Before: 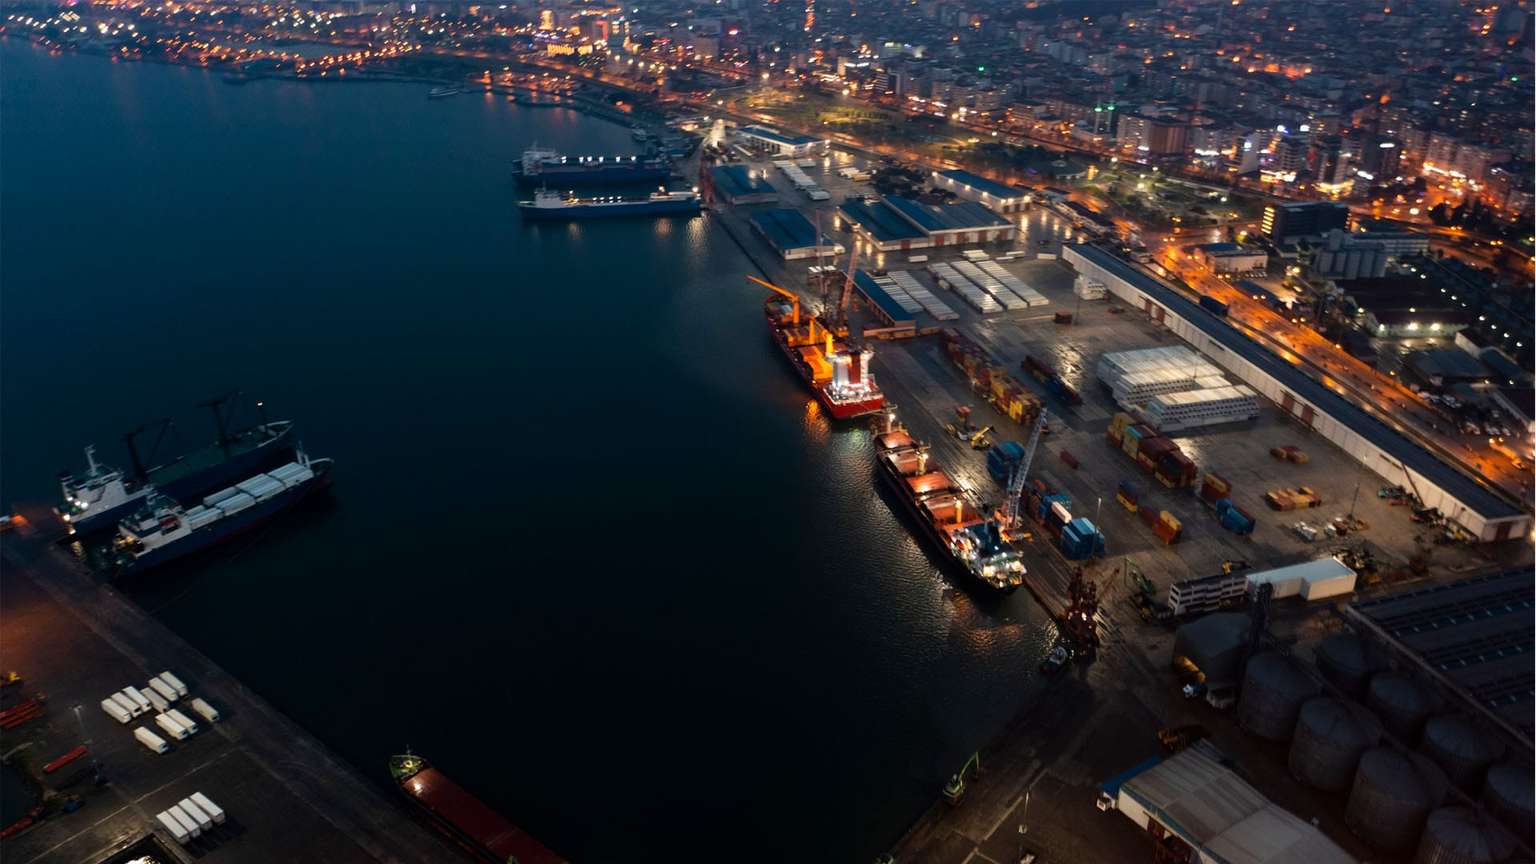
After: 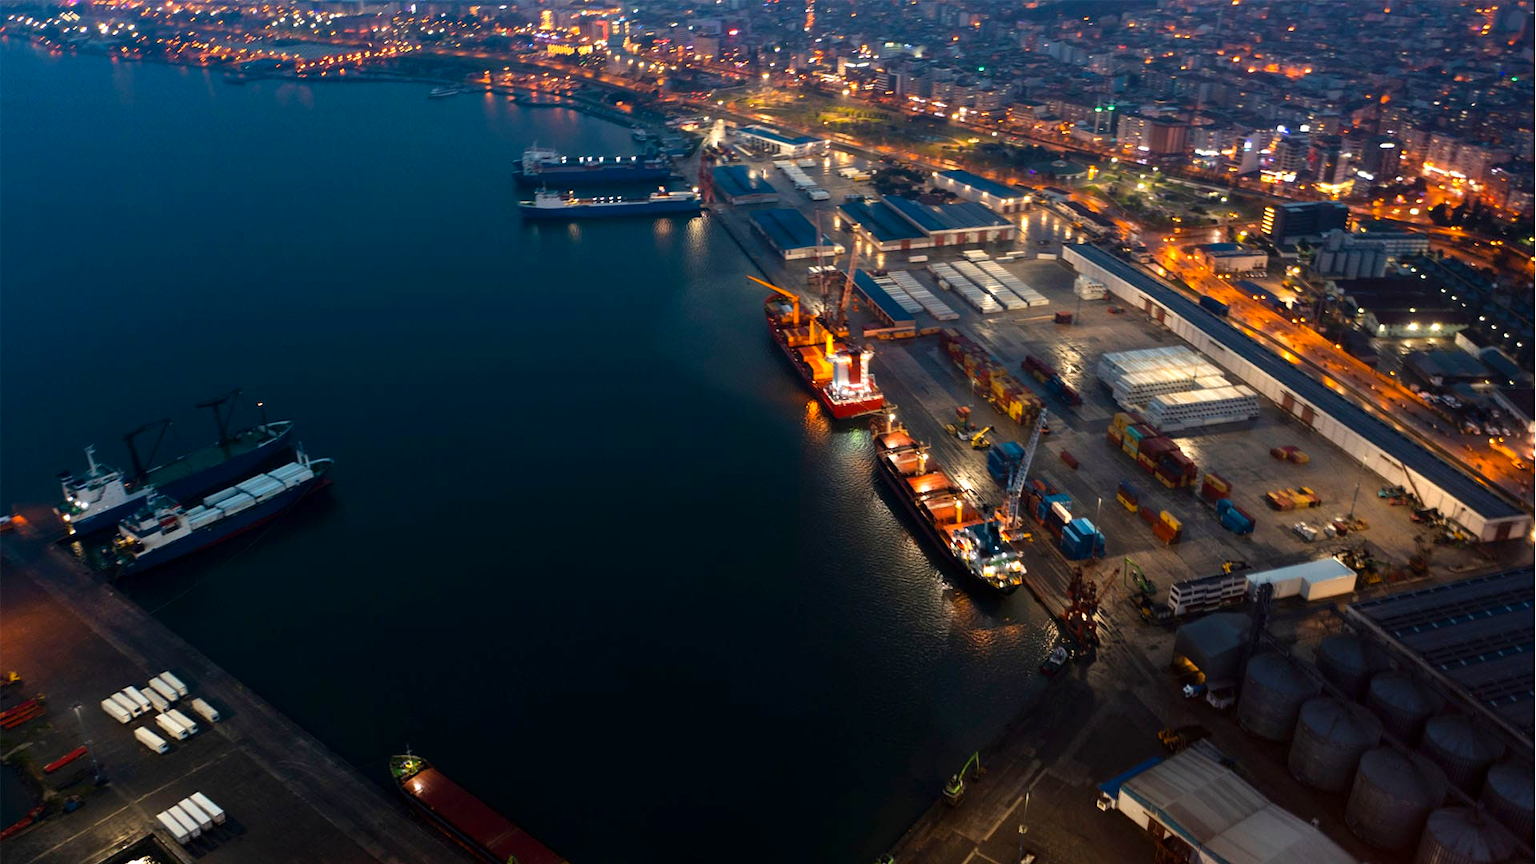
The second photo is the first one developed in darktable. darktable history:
color balance rgb: linear chroma grading › global chroma 14.359%, perceptual saturation grading › global saturation 0.135%, global vibrance 20%
exposure: exposure 0.375 EV, compensate highlight preservation false
